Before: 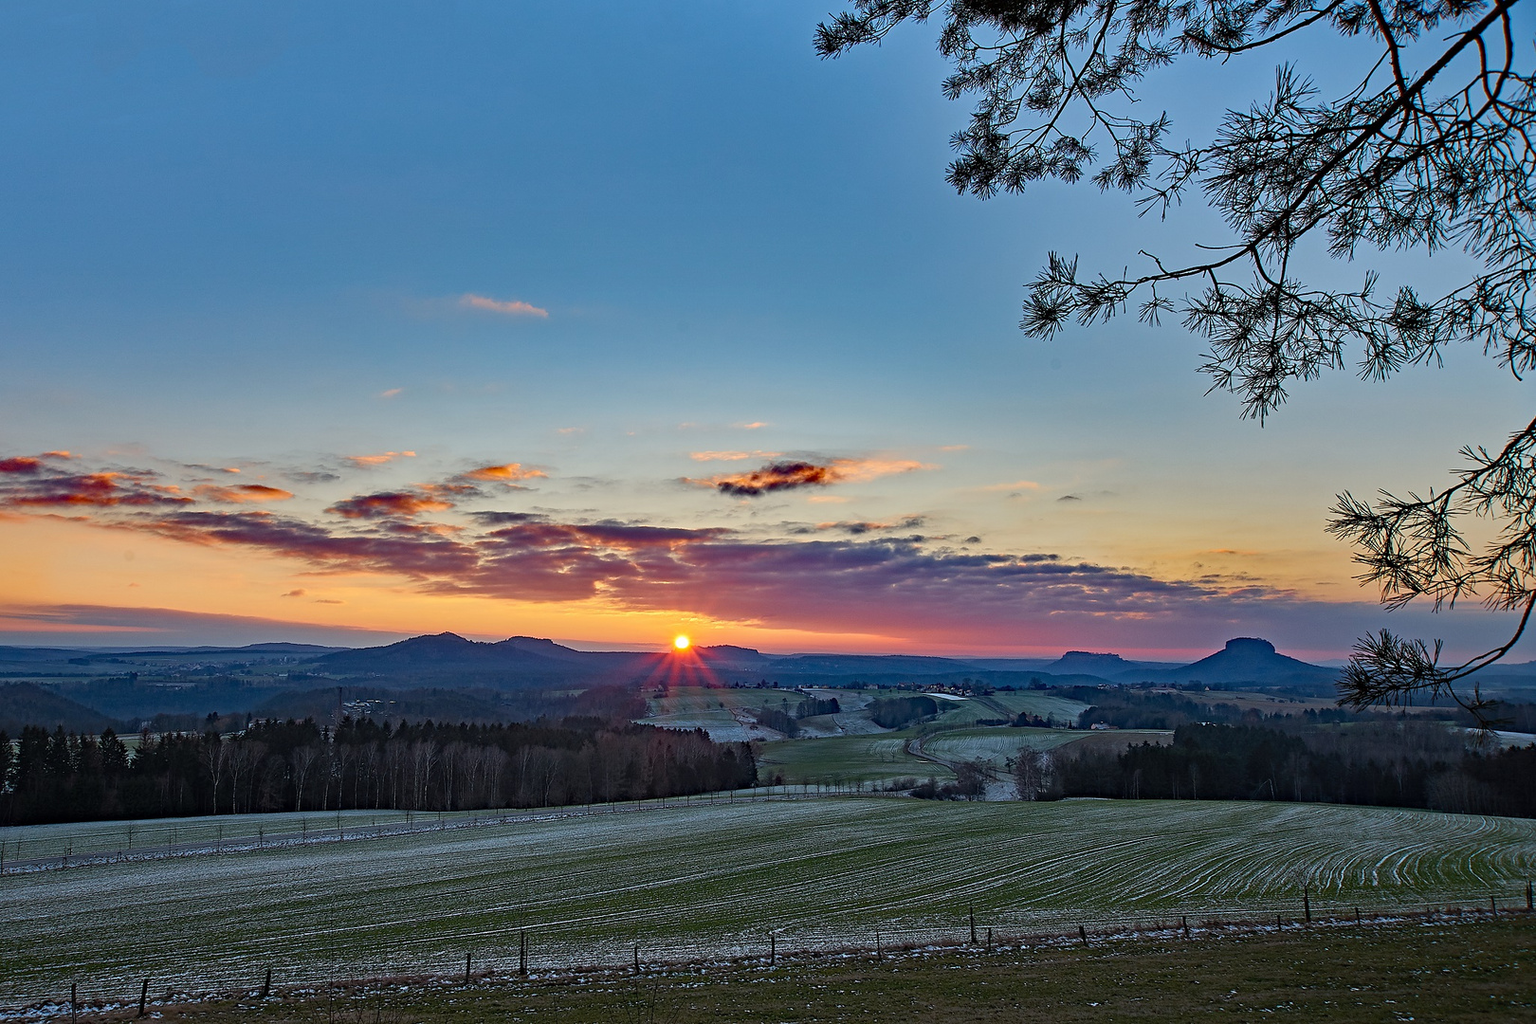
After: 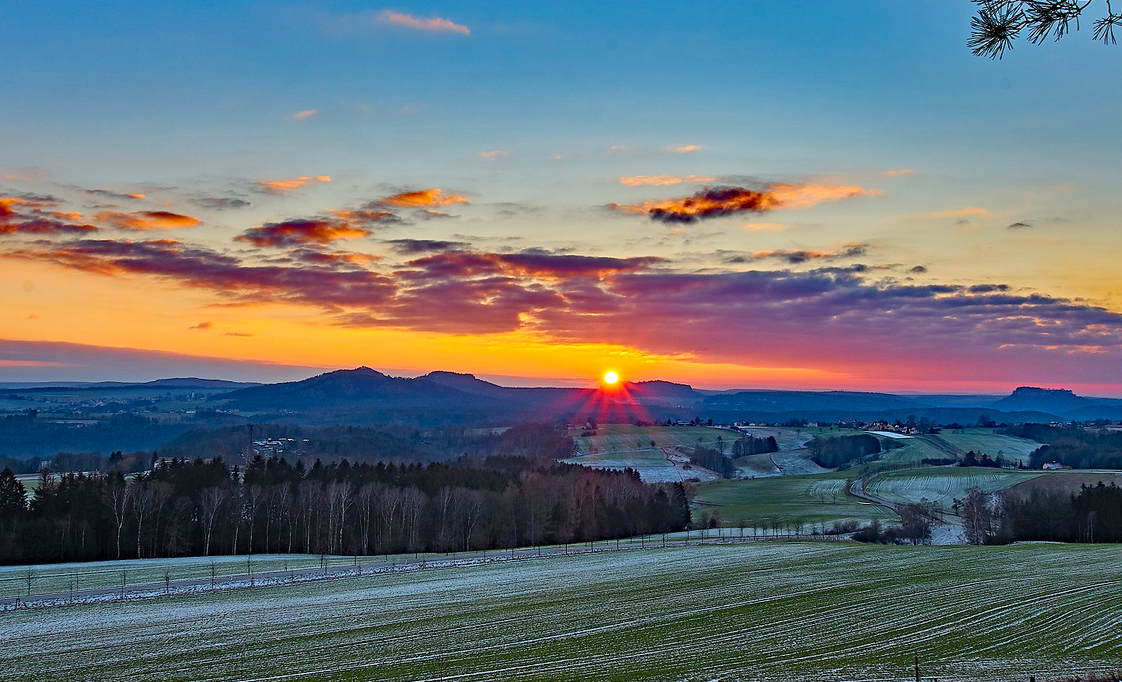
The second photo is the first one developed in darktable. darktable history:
color balance rgb: perceptual saturation grading › global saturation 19.946%, global vibrance 20%
crop: left 6.722%, top 27.833%, right 23.969%, bottom 8.95%
contrast brightness saturation: contrast 0.1, brightness 0.039, saturation 0.092
shadows and highlights: white point adjustment 0.153, highlights -69.63, soften with gaussian
